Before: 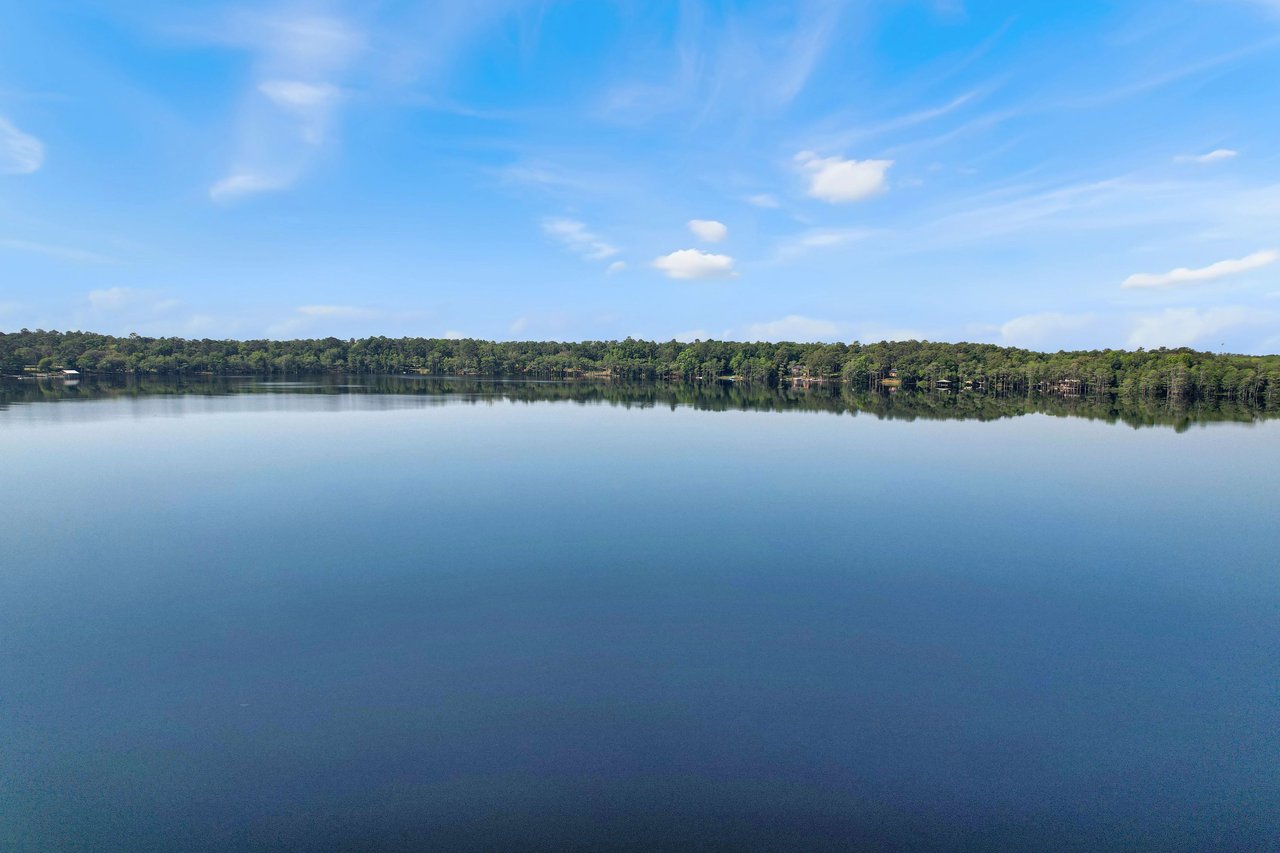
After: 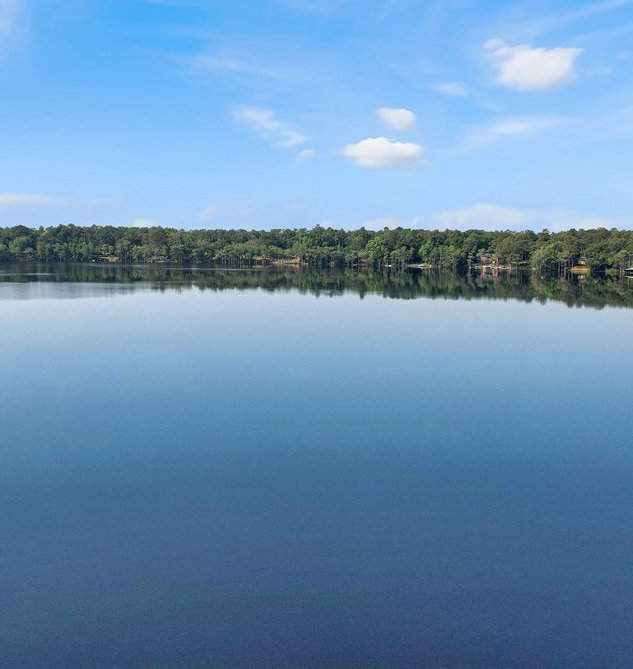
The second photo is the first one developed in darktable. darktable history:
rotate and perspective: automatic cropping original format, crop left 0, crop top 0
crop and rotate: angle 0.02°, left 24.353%, top 13.219%, right 26.156%, bottom 8.224%
